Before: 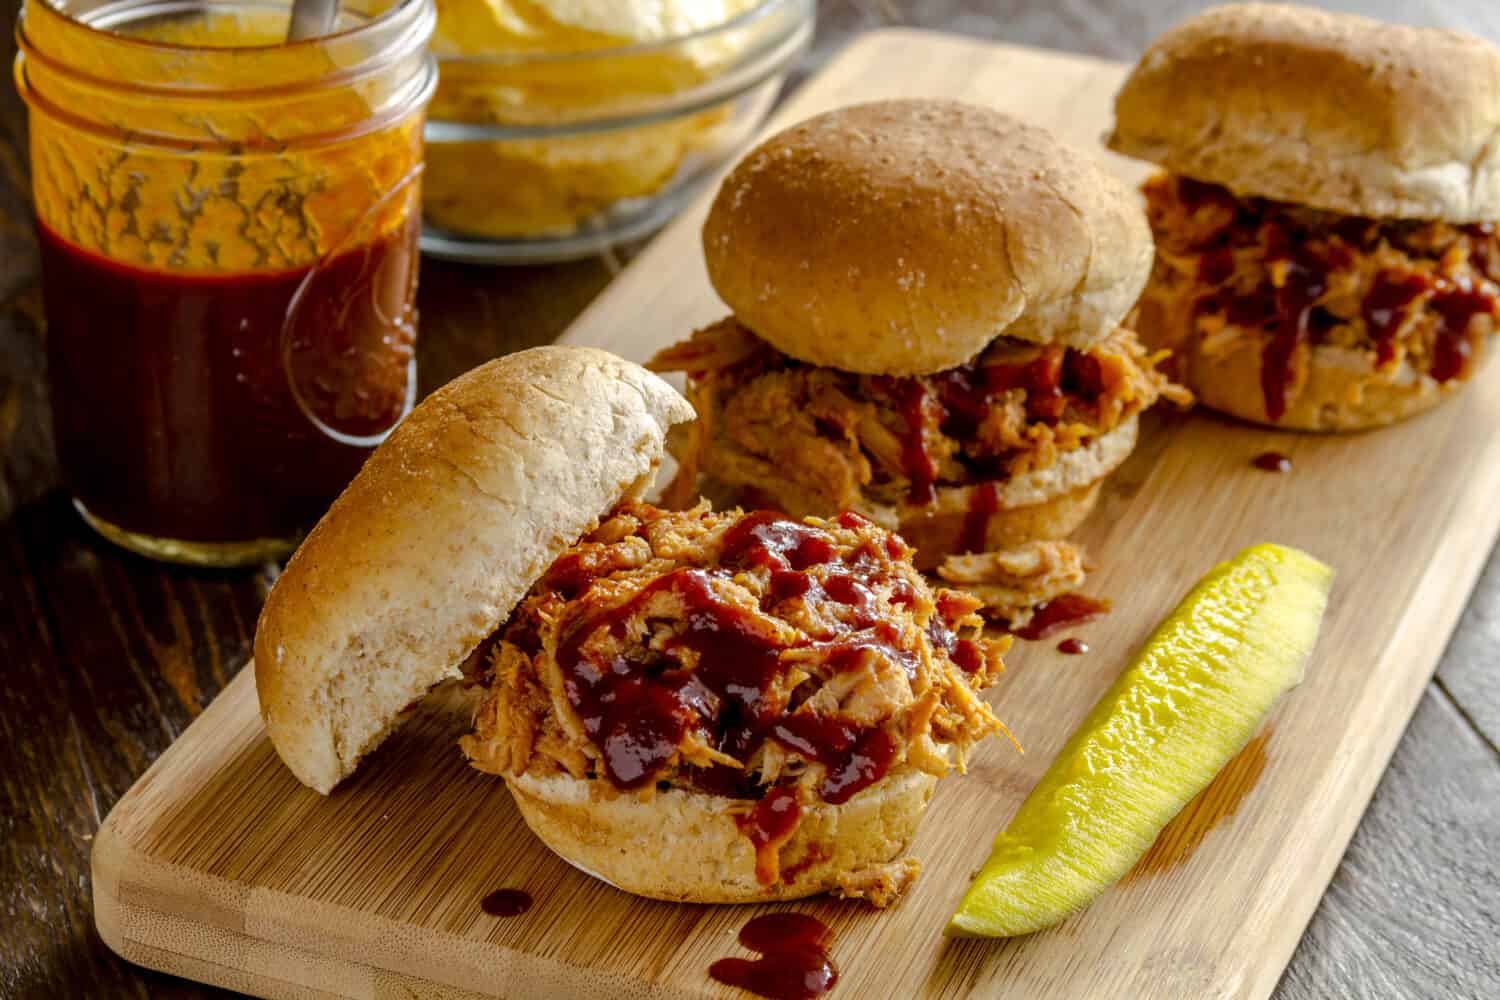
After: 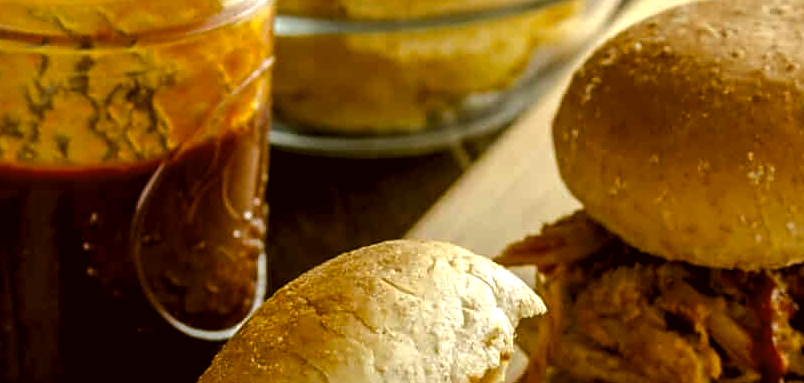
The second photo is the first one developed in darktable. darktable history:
crop: left 10.053%, top 10.643%, right 36.306%, bottom 51.013%
levels: levels [0.052, 0.496, 0.908]
sharpen: amount 0.216
color correction: highlights a* -1.62, highlights b* 10.57, shadows a* 0.753, shadows b* 19.16
